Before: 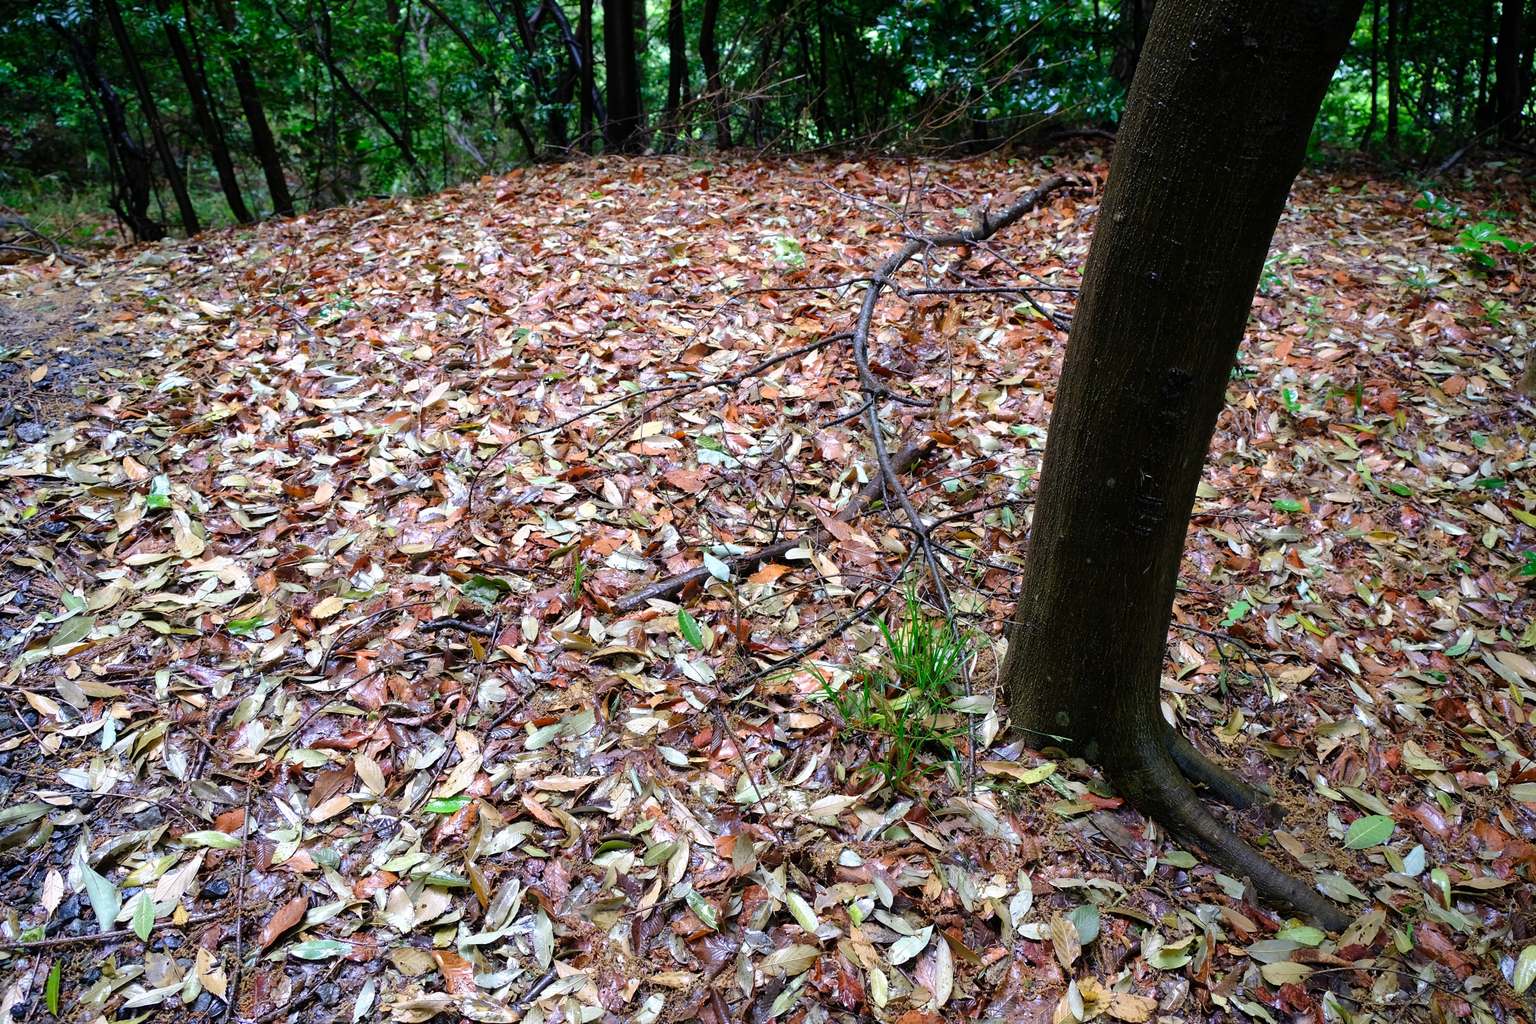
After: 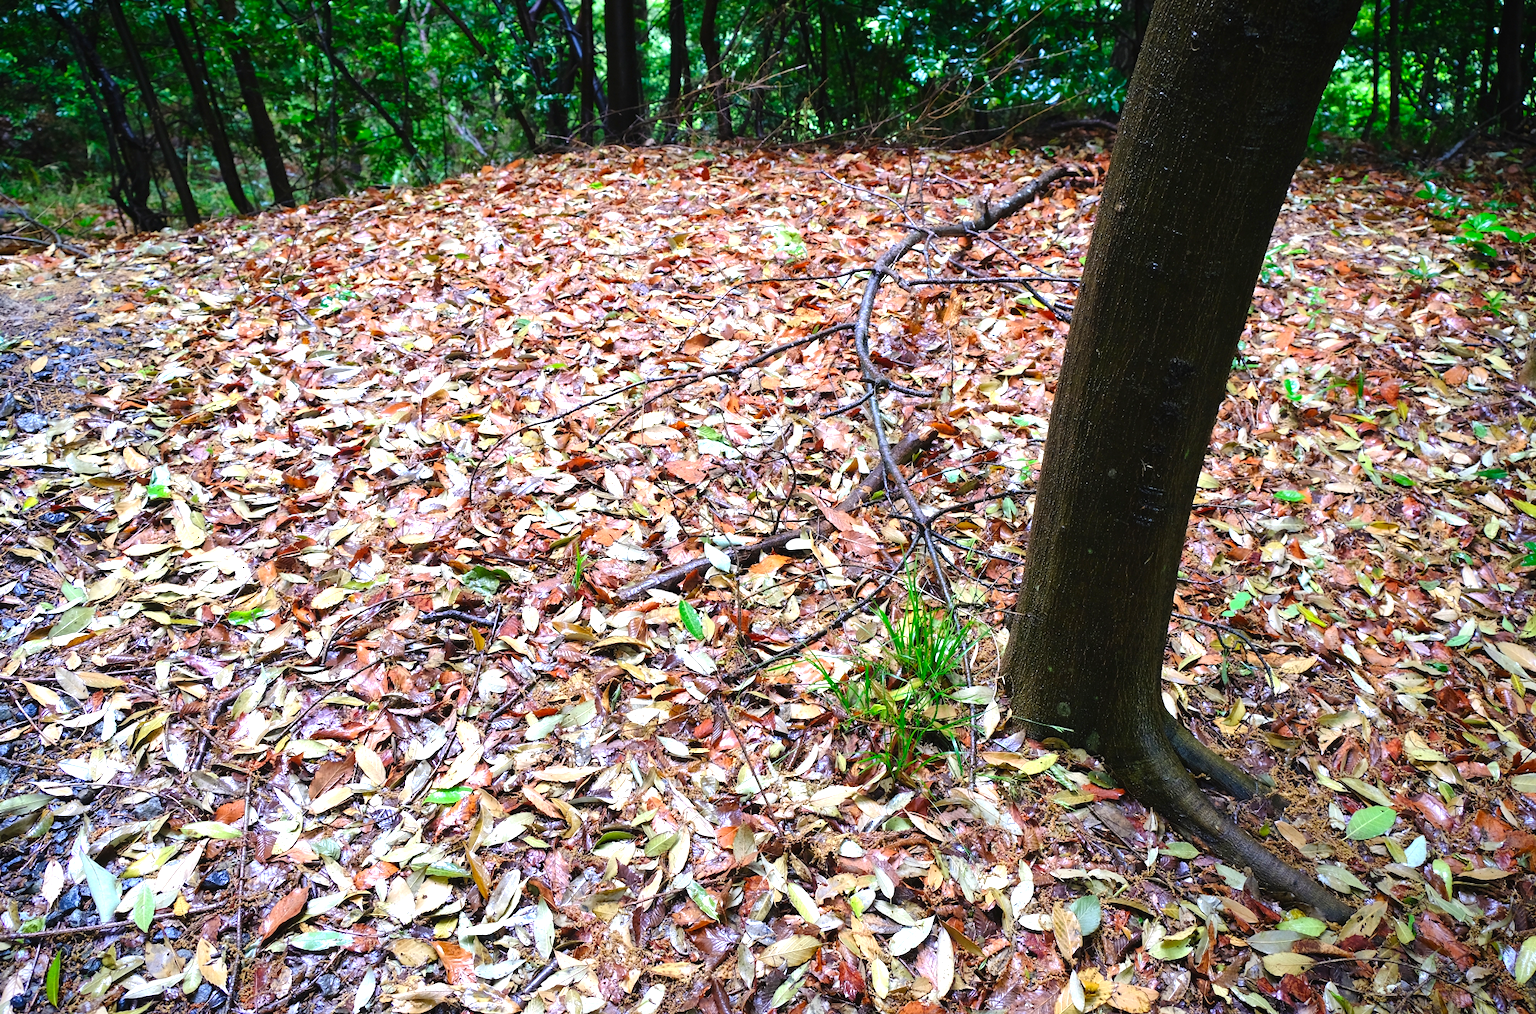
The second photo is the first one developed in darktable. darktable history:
color zones: curves: ch0 [(0.068, 0.464) (0.25, 0.5) (0.48, 0.508) (0.75, 0.536) (0.886, 0.476) (0.967, 0.456)]; ch1 [(0.066, 0.456) (0.25, 0.5) (0.616, 0.508) (0.746, 0.56) (0.934, 0.444)]
vignetting: fall-off start 98.46%, fall-off radius 98.95%, saturation 0.002, width/height ratio 1.426
exposure: black level correction -0.002, exposure 0.71 EV, compensate exposure bias true, compensate highlight preservation false
crop: top 1.033%, right 0.06%
contrast brightness saturation: contrast 0.083, saturation 0.201
